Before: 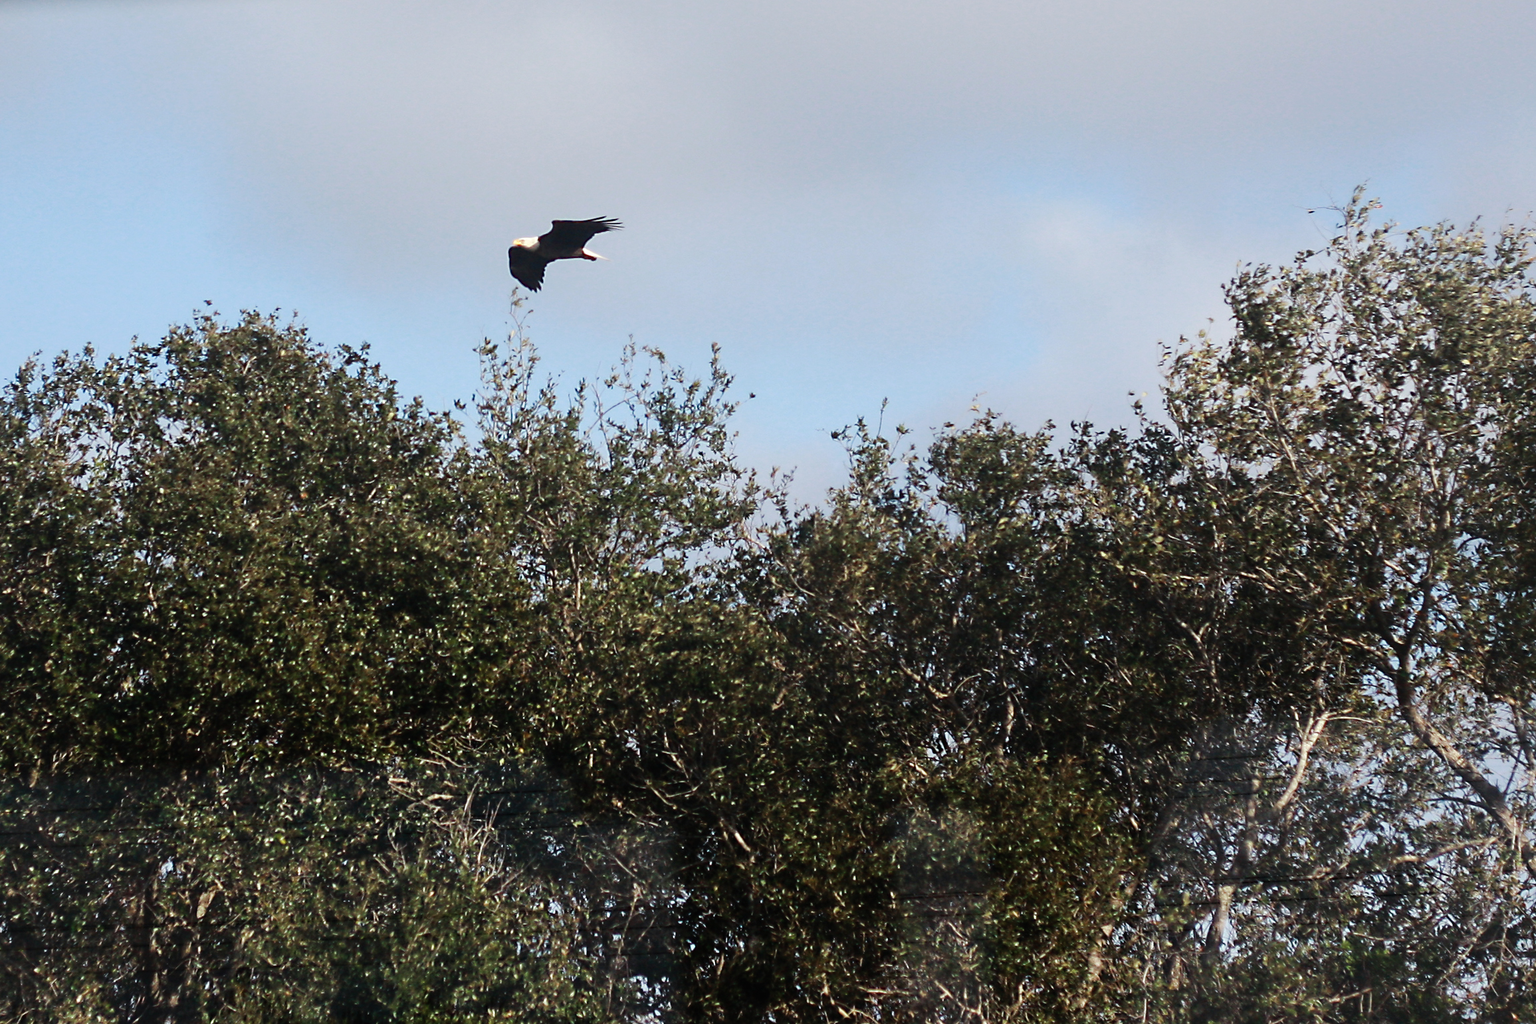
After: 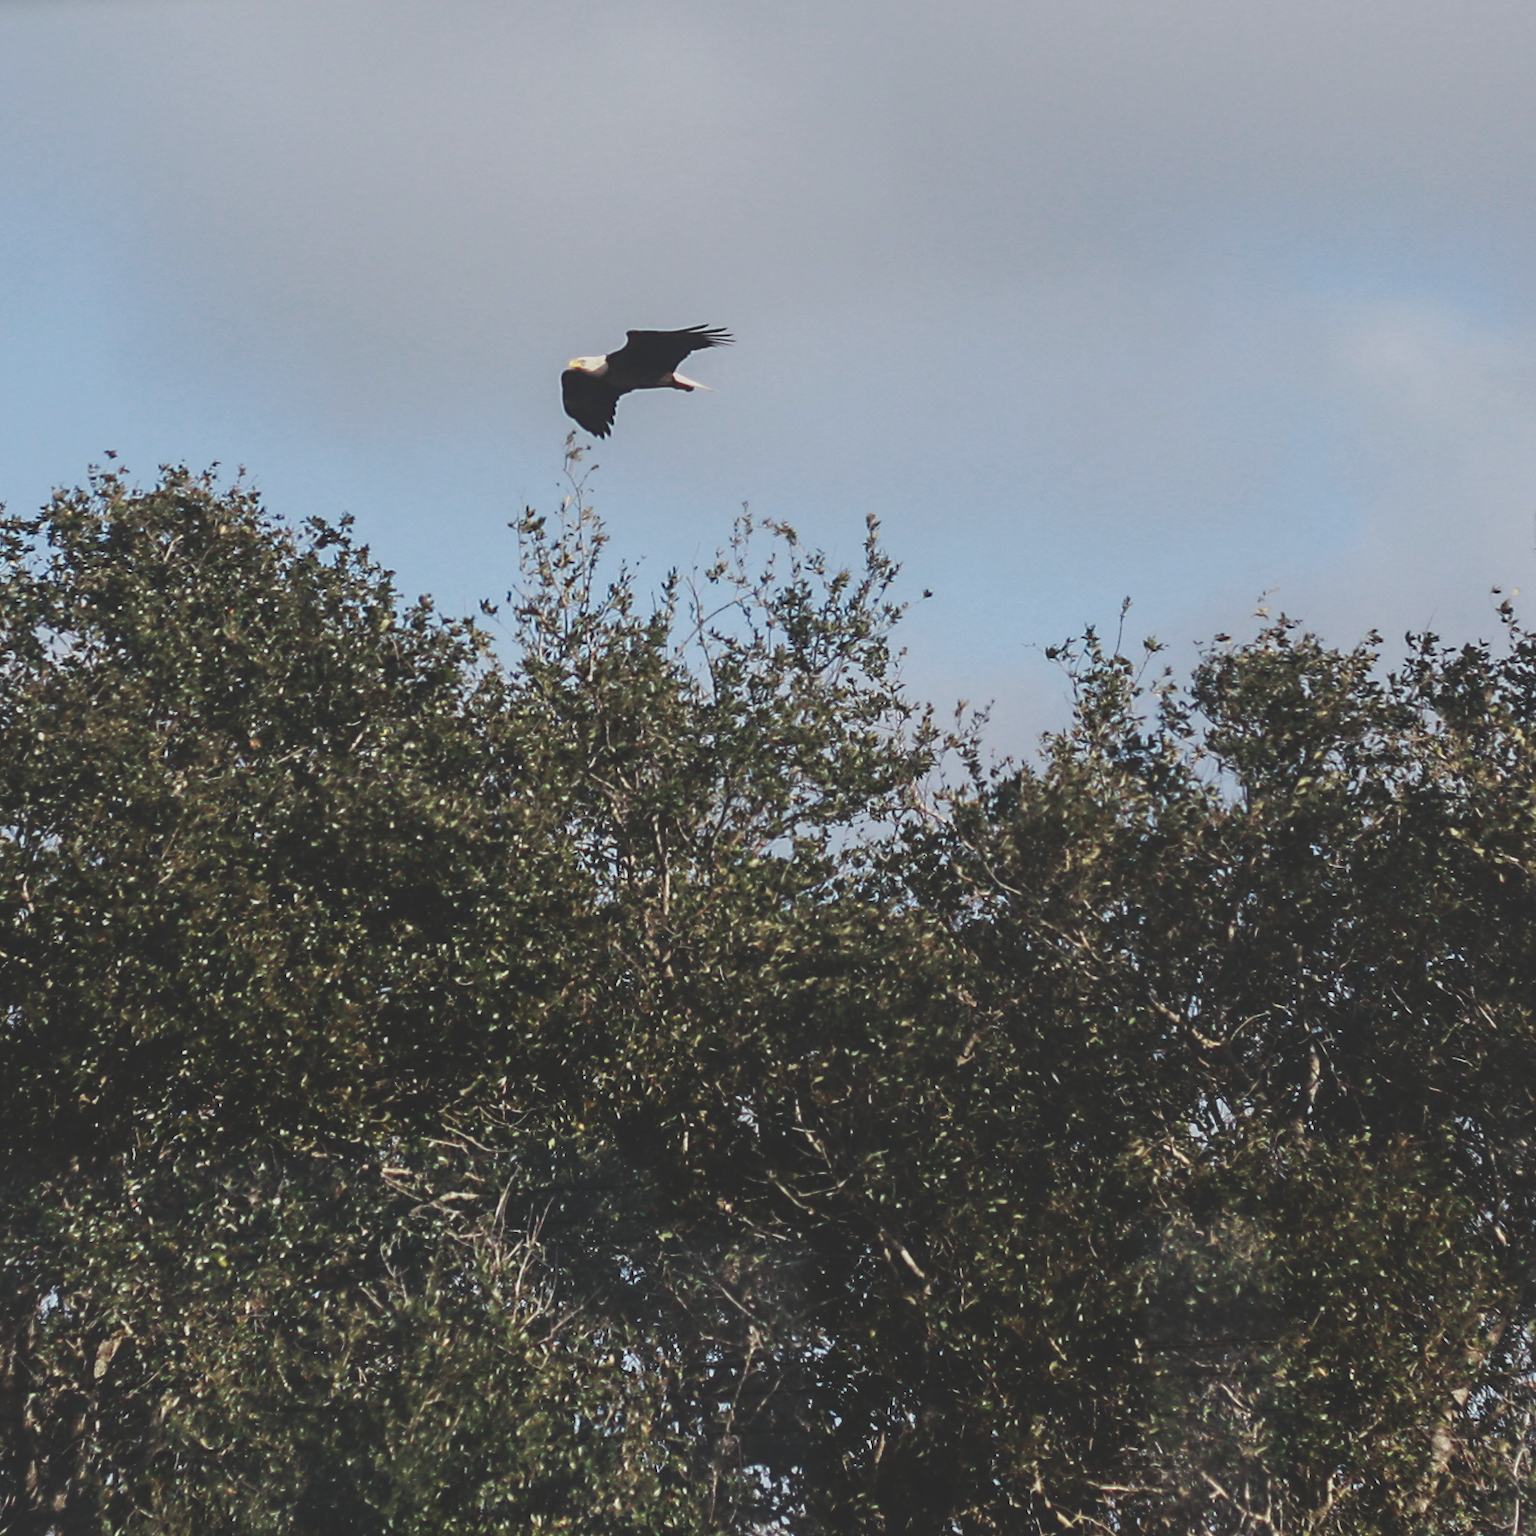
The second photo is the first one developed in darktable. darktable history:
local contrast: on, module defaults
exposure: black level correction -0.036, exposure -0.497 EV, compensate highlight preservation false
crop and rotate: left 8.786%, right 24.548%
